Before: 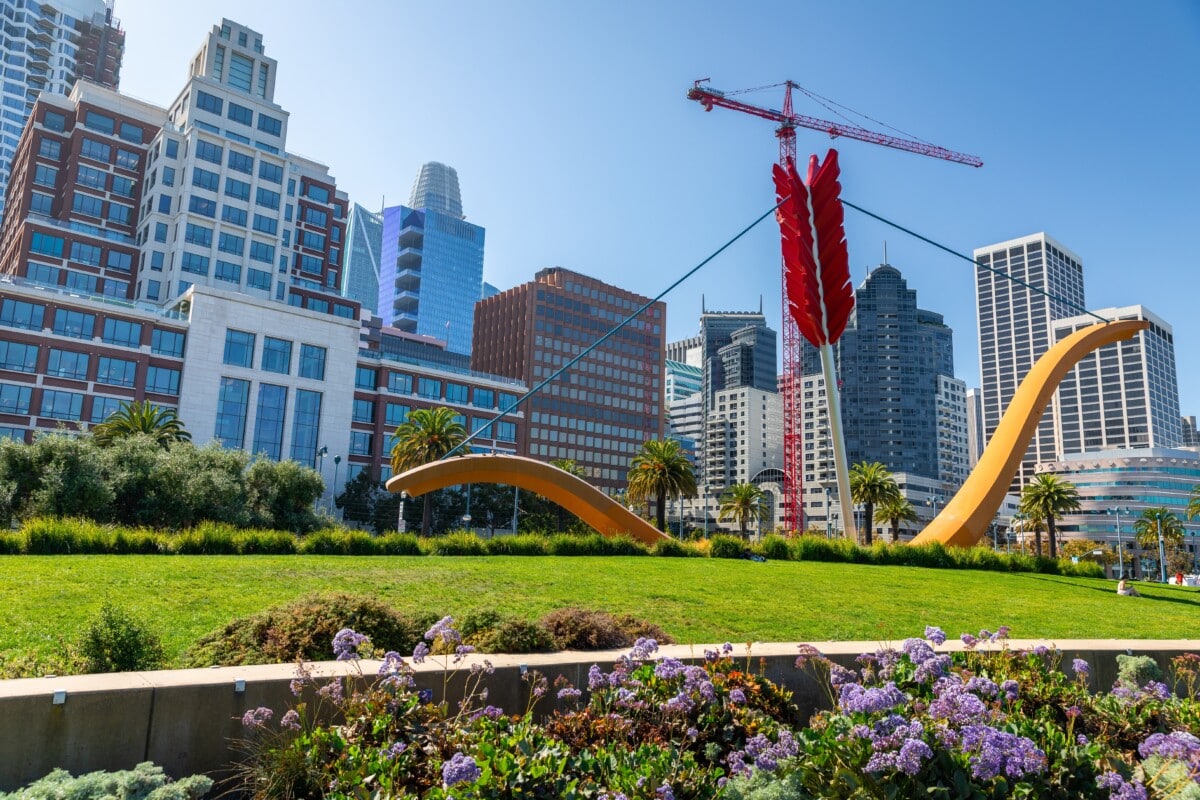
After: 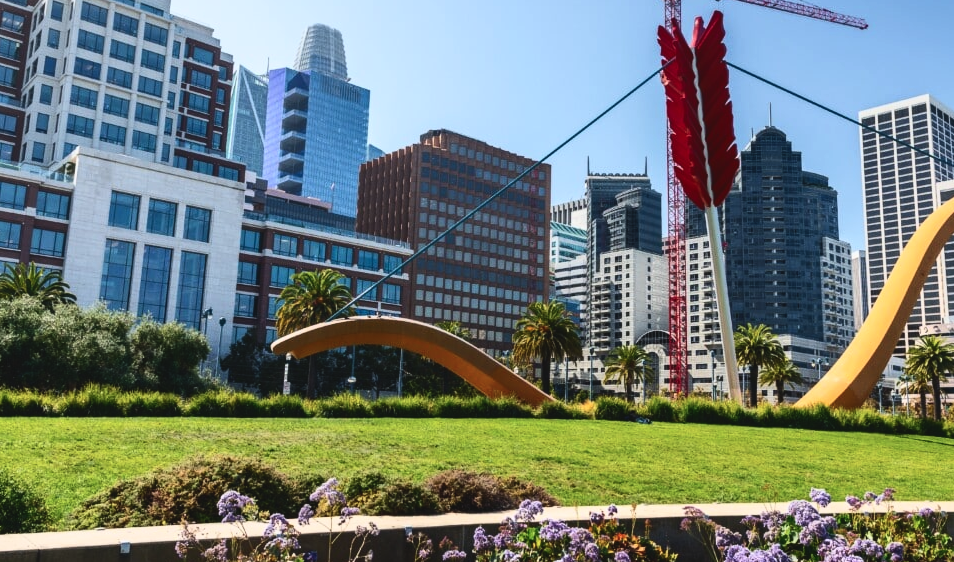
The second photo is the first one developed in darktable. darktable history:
crop: left 9.625%, top 17.288%, right 10.807%, bottom 12.407%
contrast brightness saturation: contrast 0.292
exposure: black level correction -0.015, exposure -0.138 EV, compensate highlight preservation false
